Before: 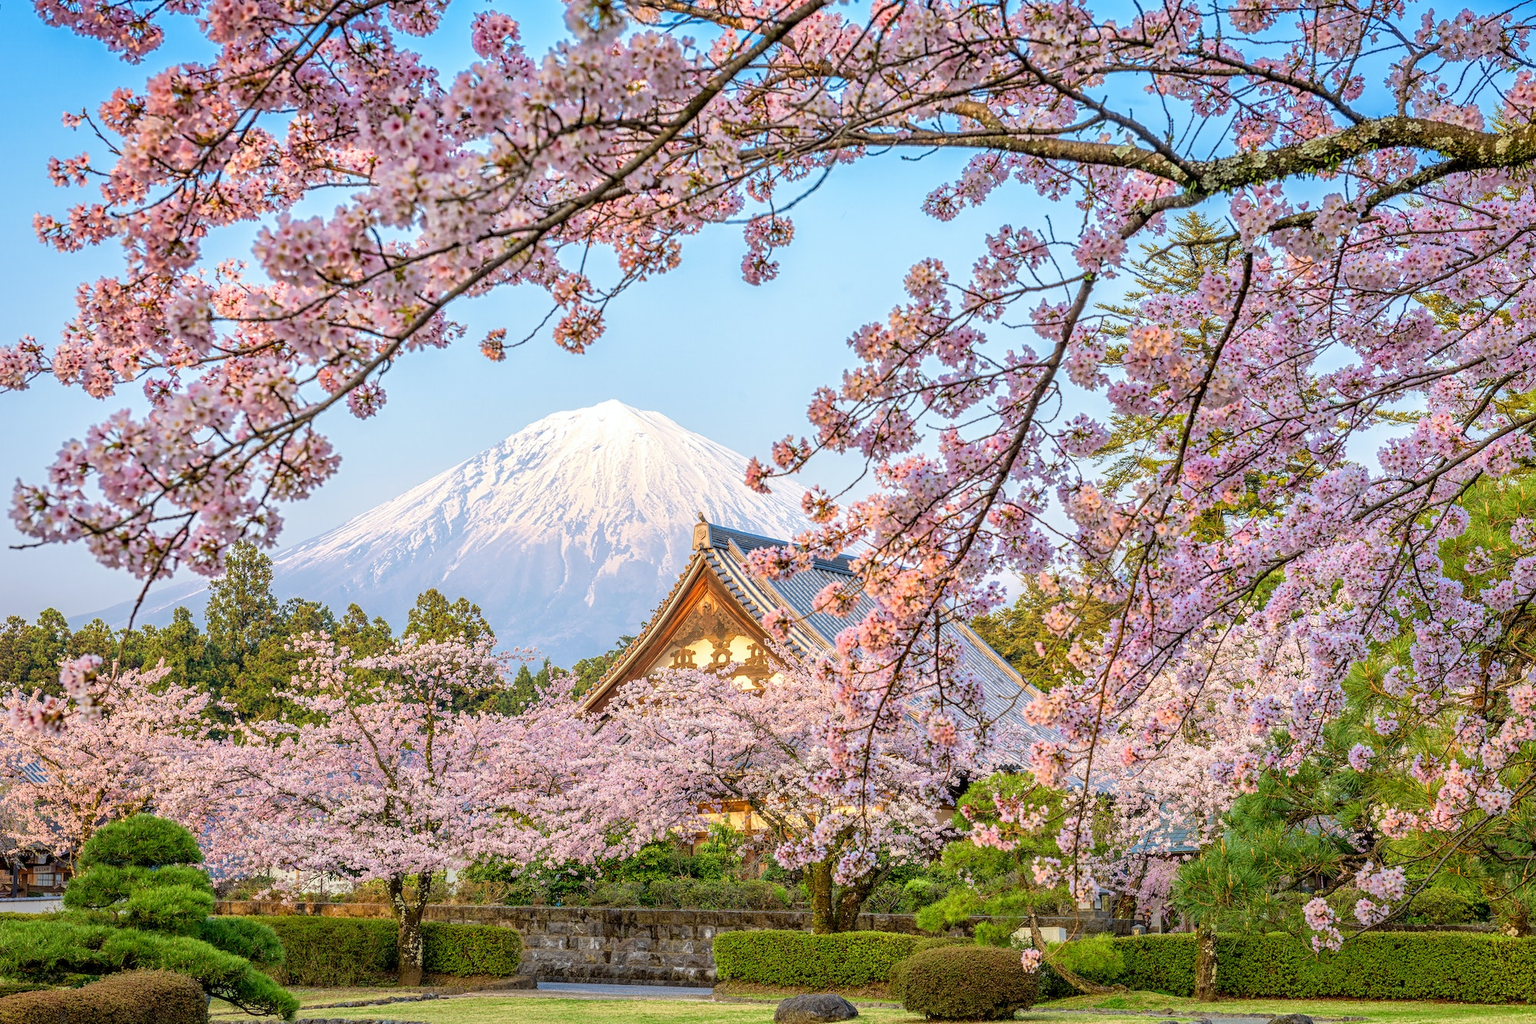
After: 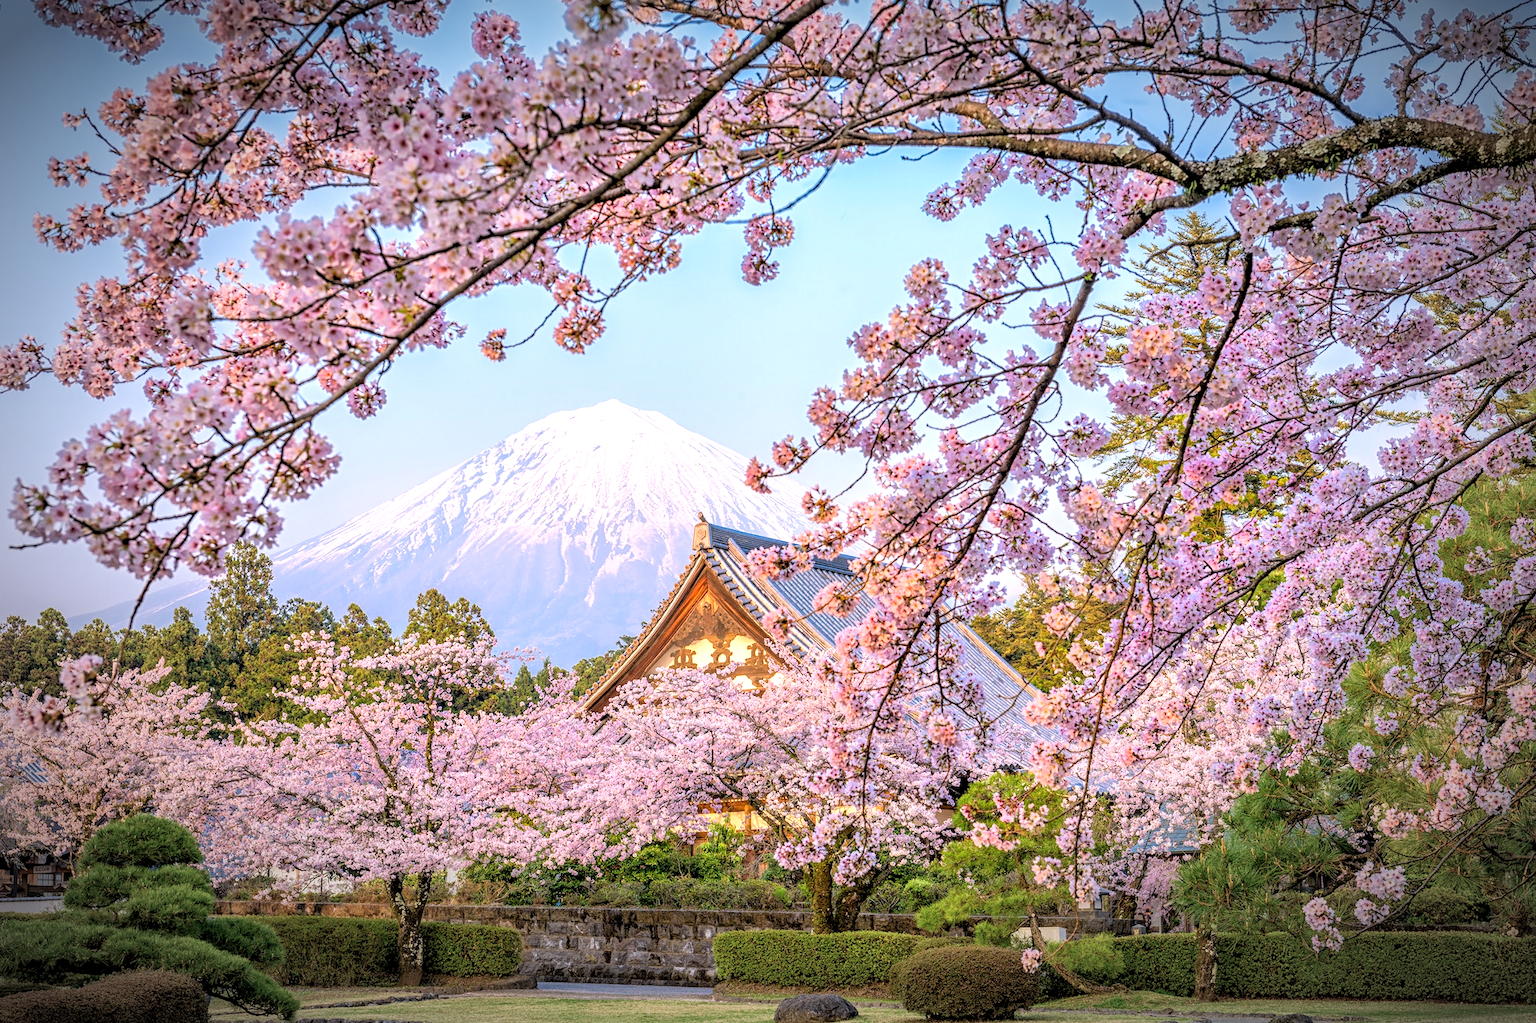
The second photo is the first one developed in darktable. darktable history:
white balance: red 1.05, blue 1.072
vignetting: fall-off start 67.5%, fall-off radius 67.23%, brightness -0.813, automatic ratio true
rgb levels: levels [[0.01, 0.419, 0.839], [0, 0.5, 1], [0, 0.5, 1]]
